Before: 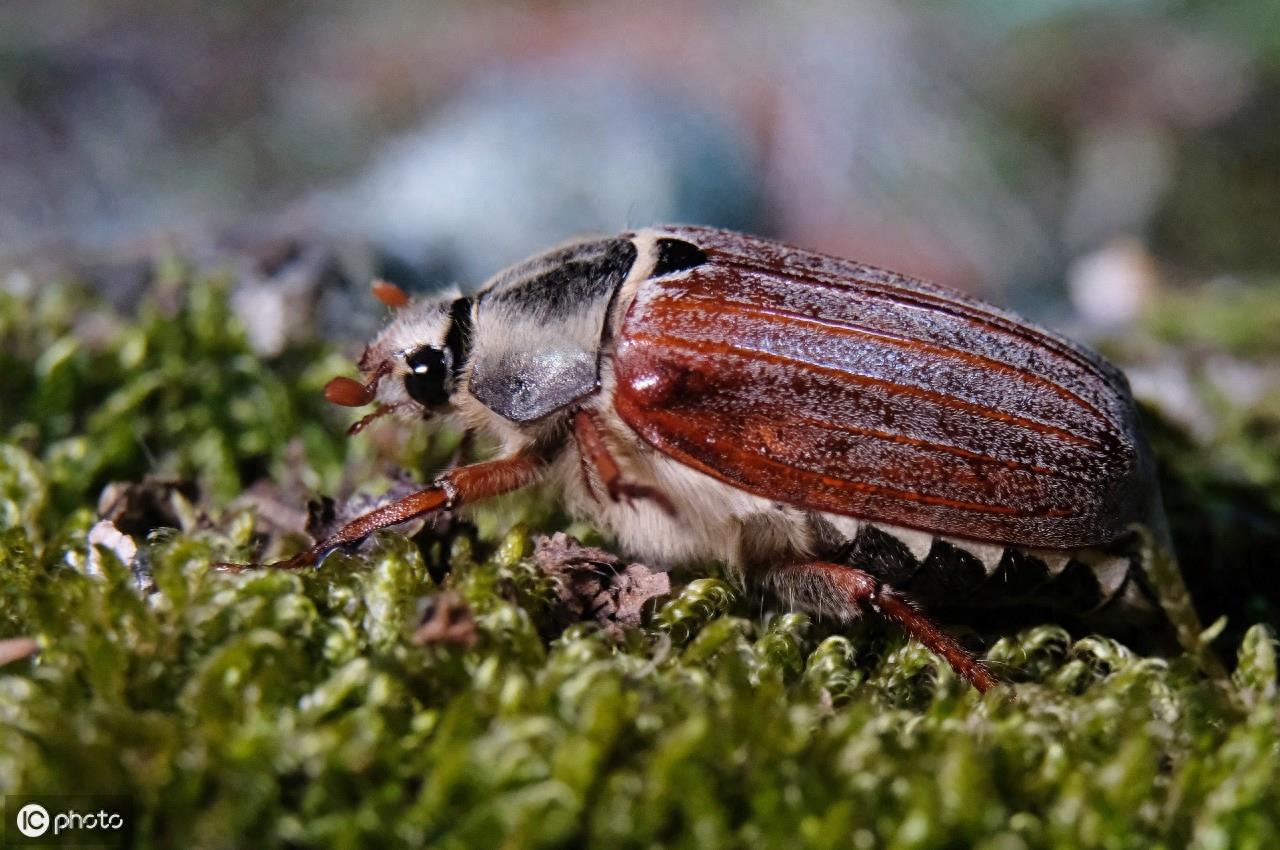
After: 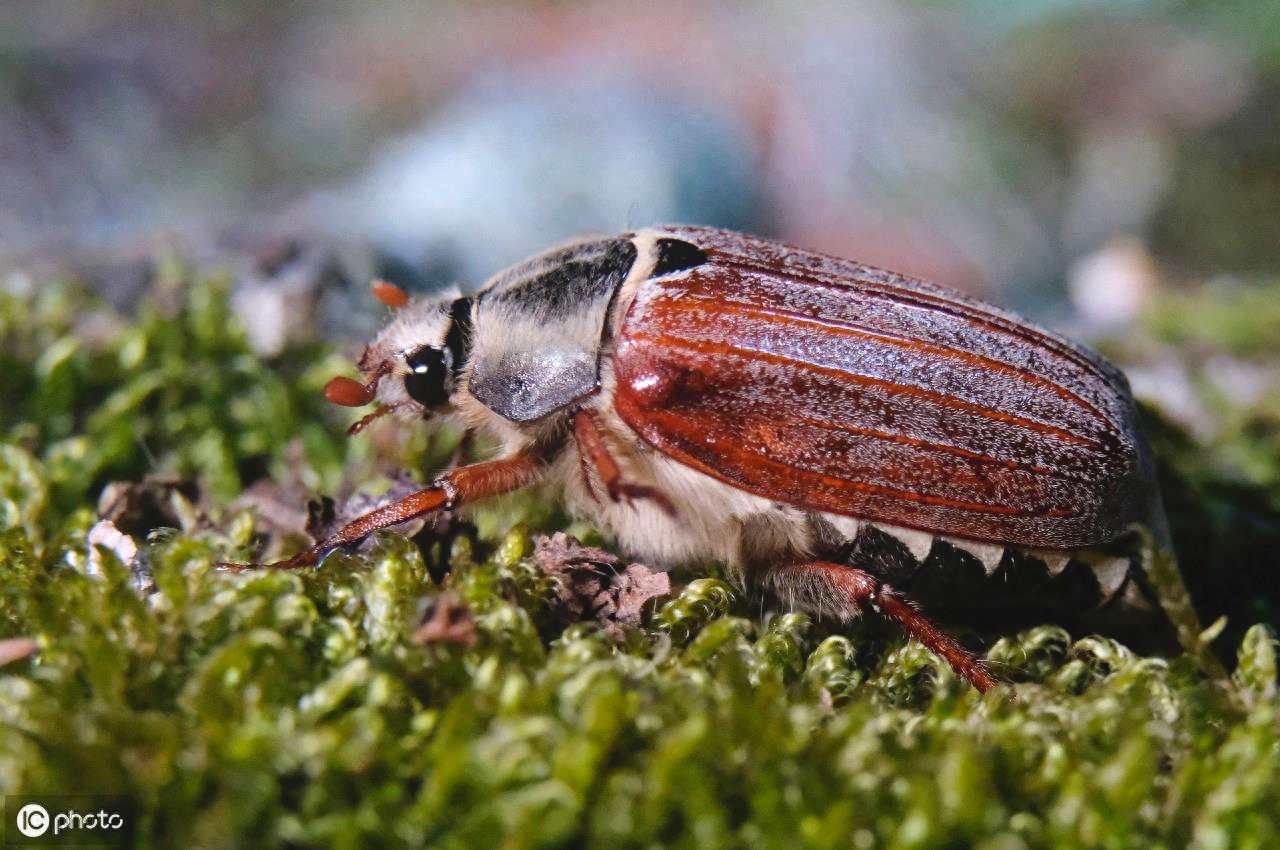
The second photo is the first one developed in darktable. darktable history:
local contrast: highlights 68%, shadows 68%, detail 82%, midtone range 0.325
exposure: black level correction 0.001, exposure 0.5 EV, compensate exposure bias true, compensate highlight preservation false
